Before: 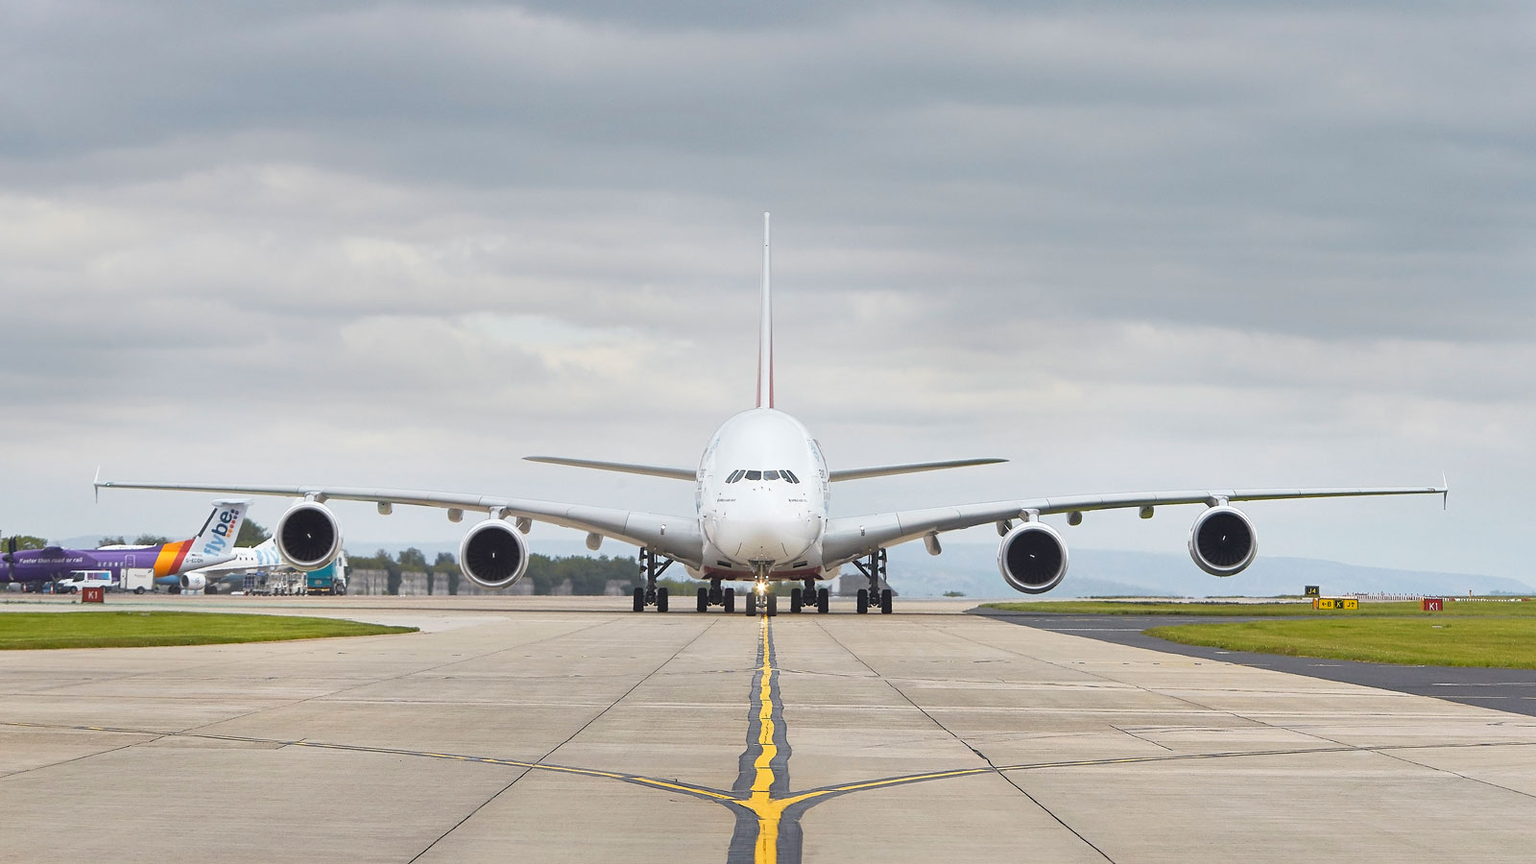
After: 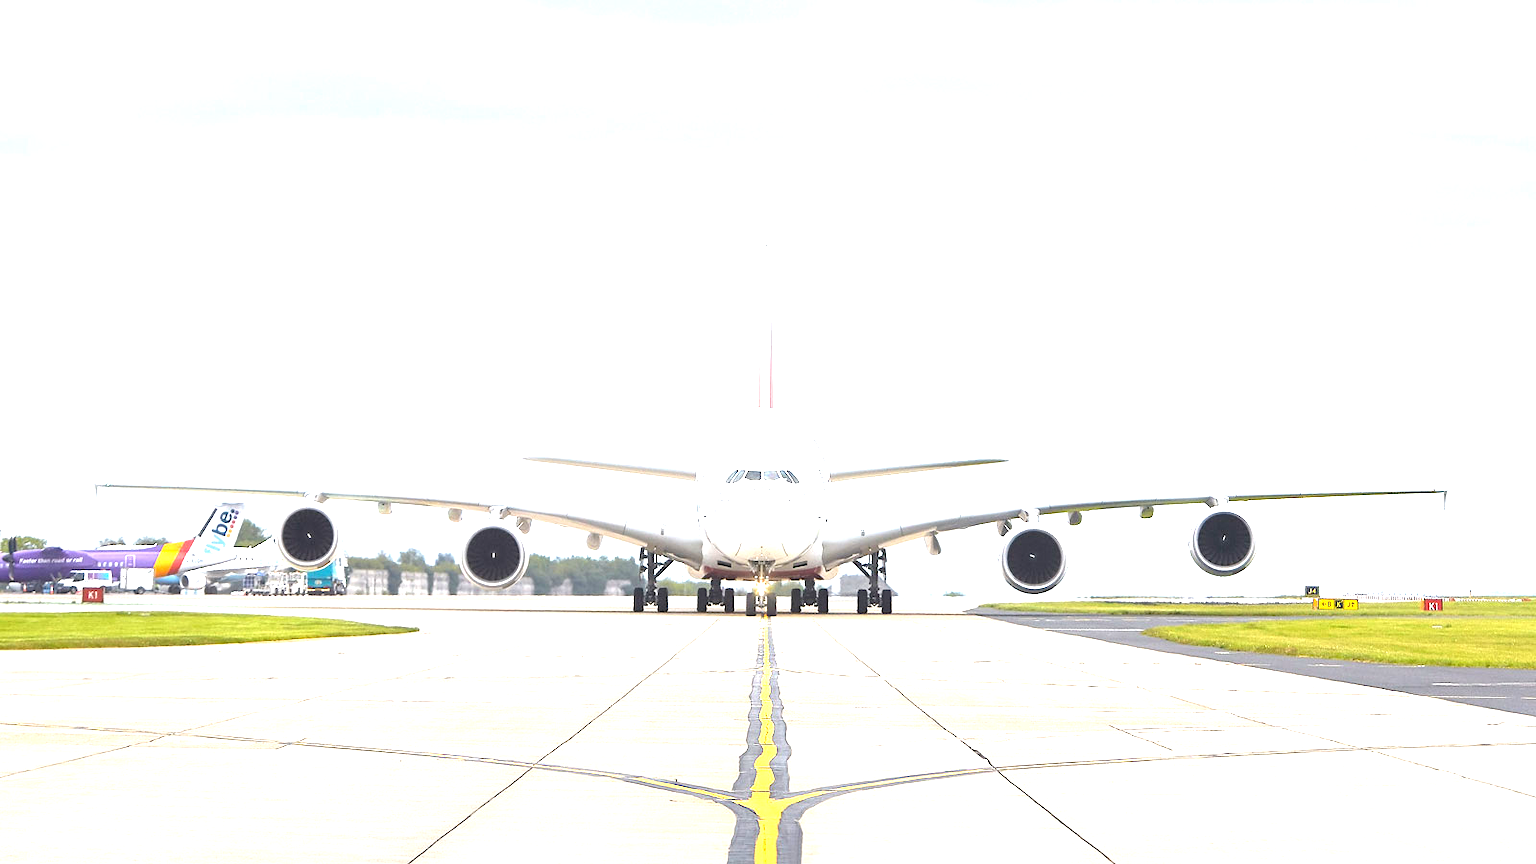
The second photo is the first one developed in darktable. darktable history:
exposure: black level correction 0, exposure 1.625 EV, compensate highlight preservation false
contrast brightness saturation: contrast 0.047
